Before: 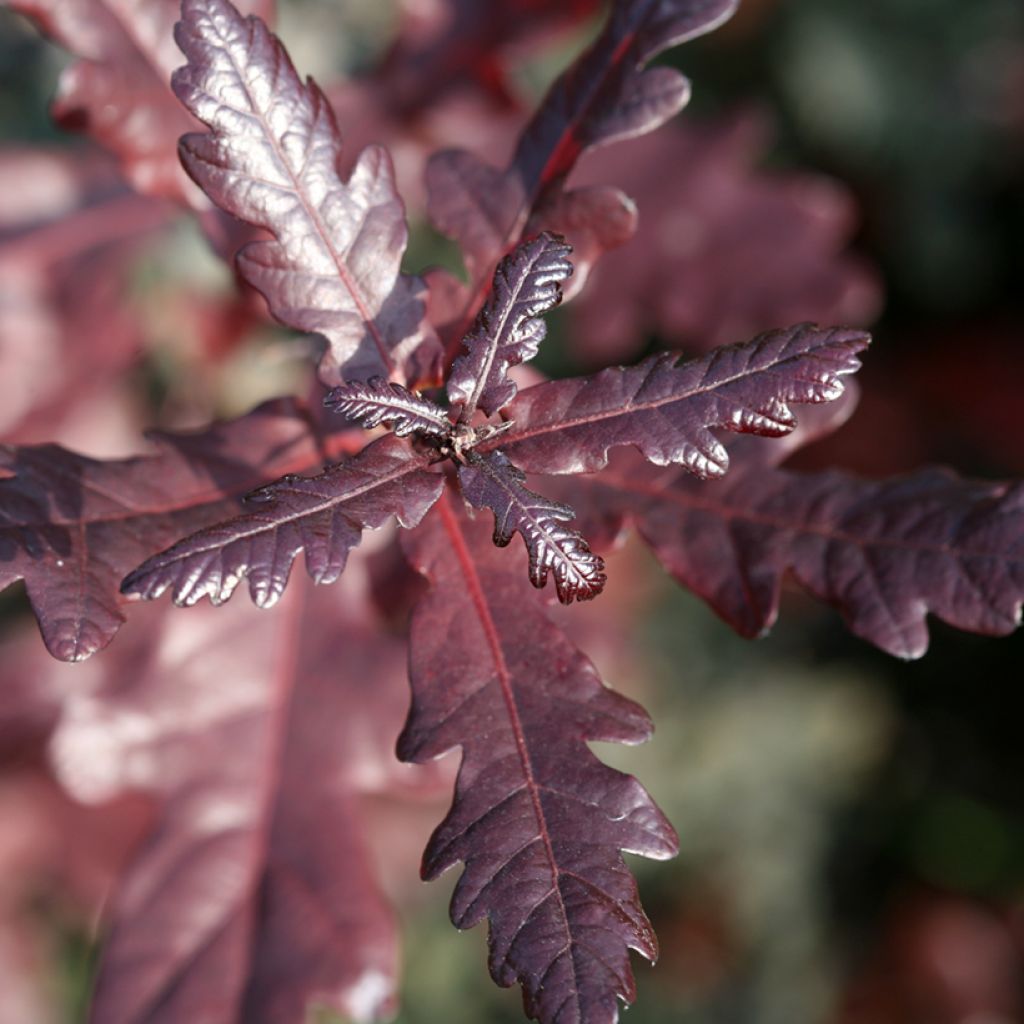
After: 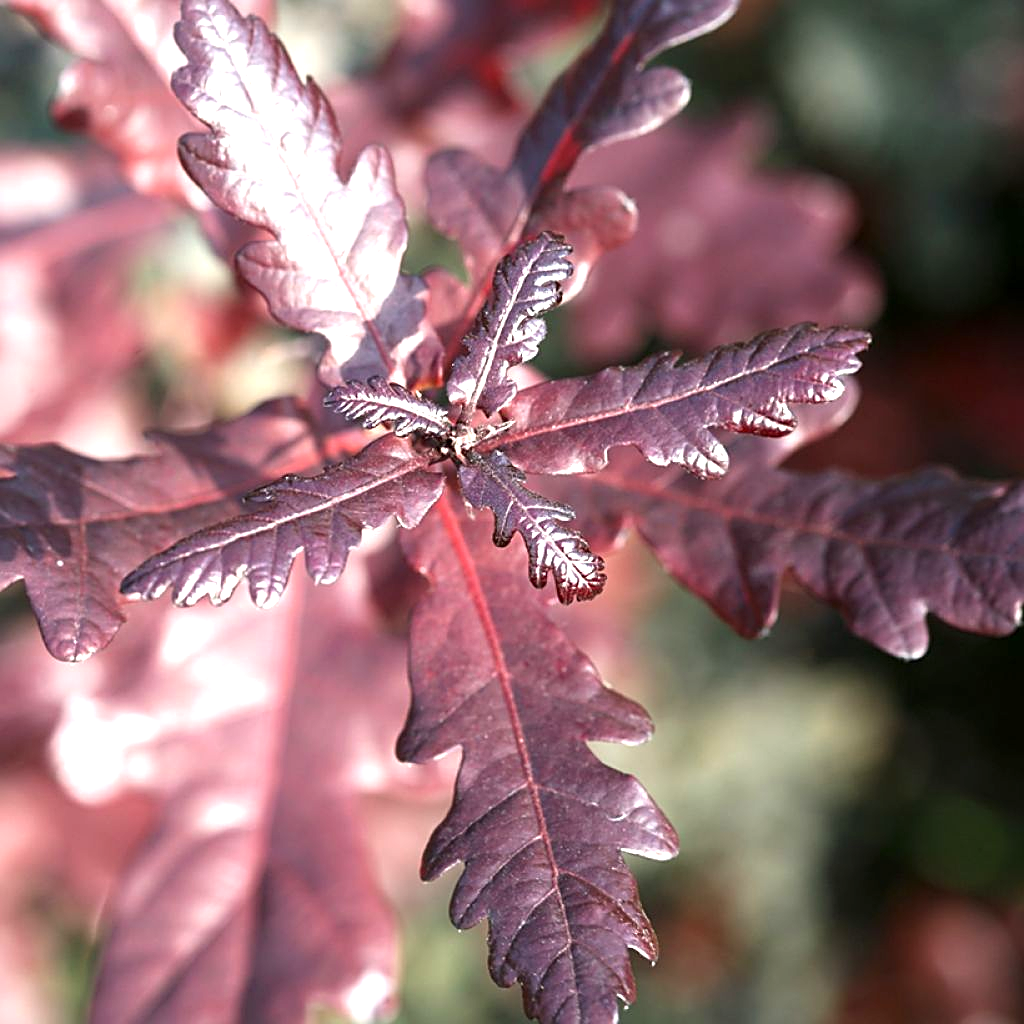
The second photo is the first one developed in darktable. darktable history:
exposure: exposure 0.738 EV, compensate highlight preservation false
sharpen: on, module defaults
tone equalizer: -8 EV -0.455 EV, -7 EV -0.408 EV, -6 EV -0.307 EV, -5 EV -0.182 EV, -3 EV 0.221 EV, -2 EV 0.35 EV, -1 EV 0.375 EV, +0 EV 0.431 EV, smoothing diameter 24.88%, edges refinement/feathering 13.46, preserve details guided filter
